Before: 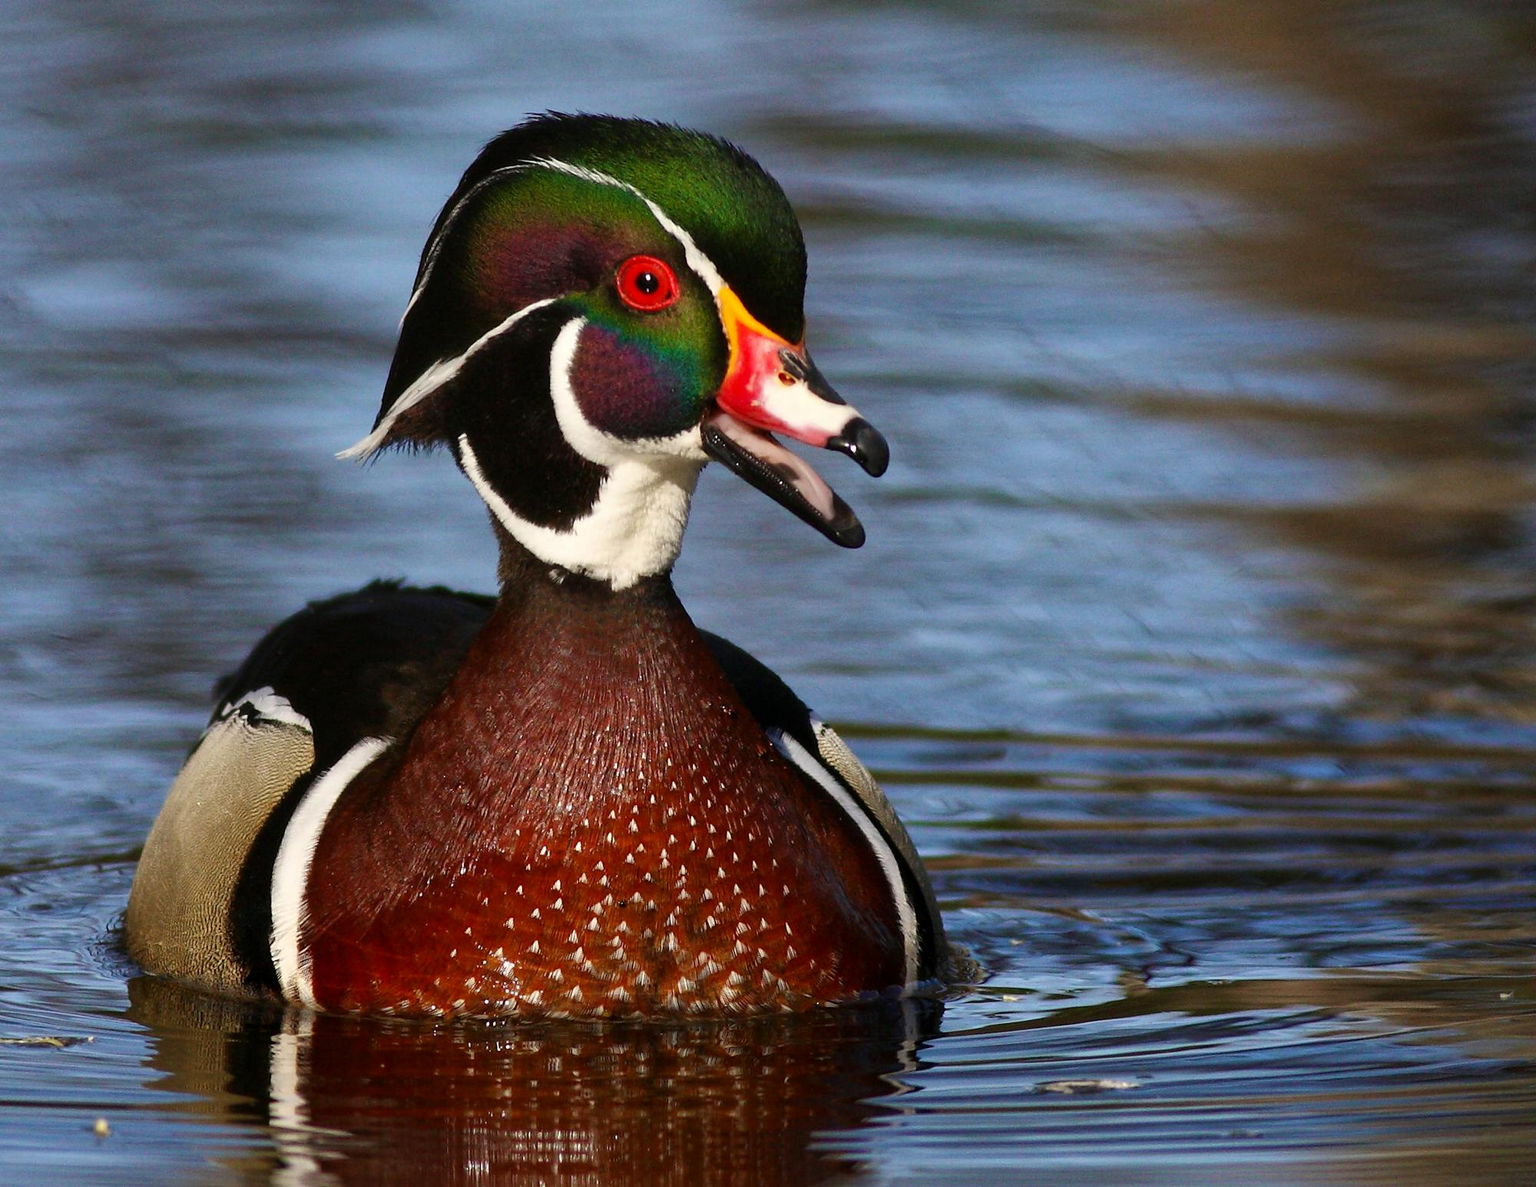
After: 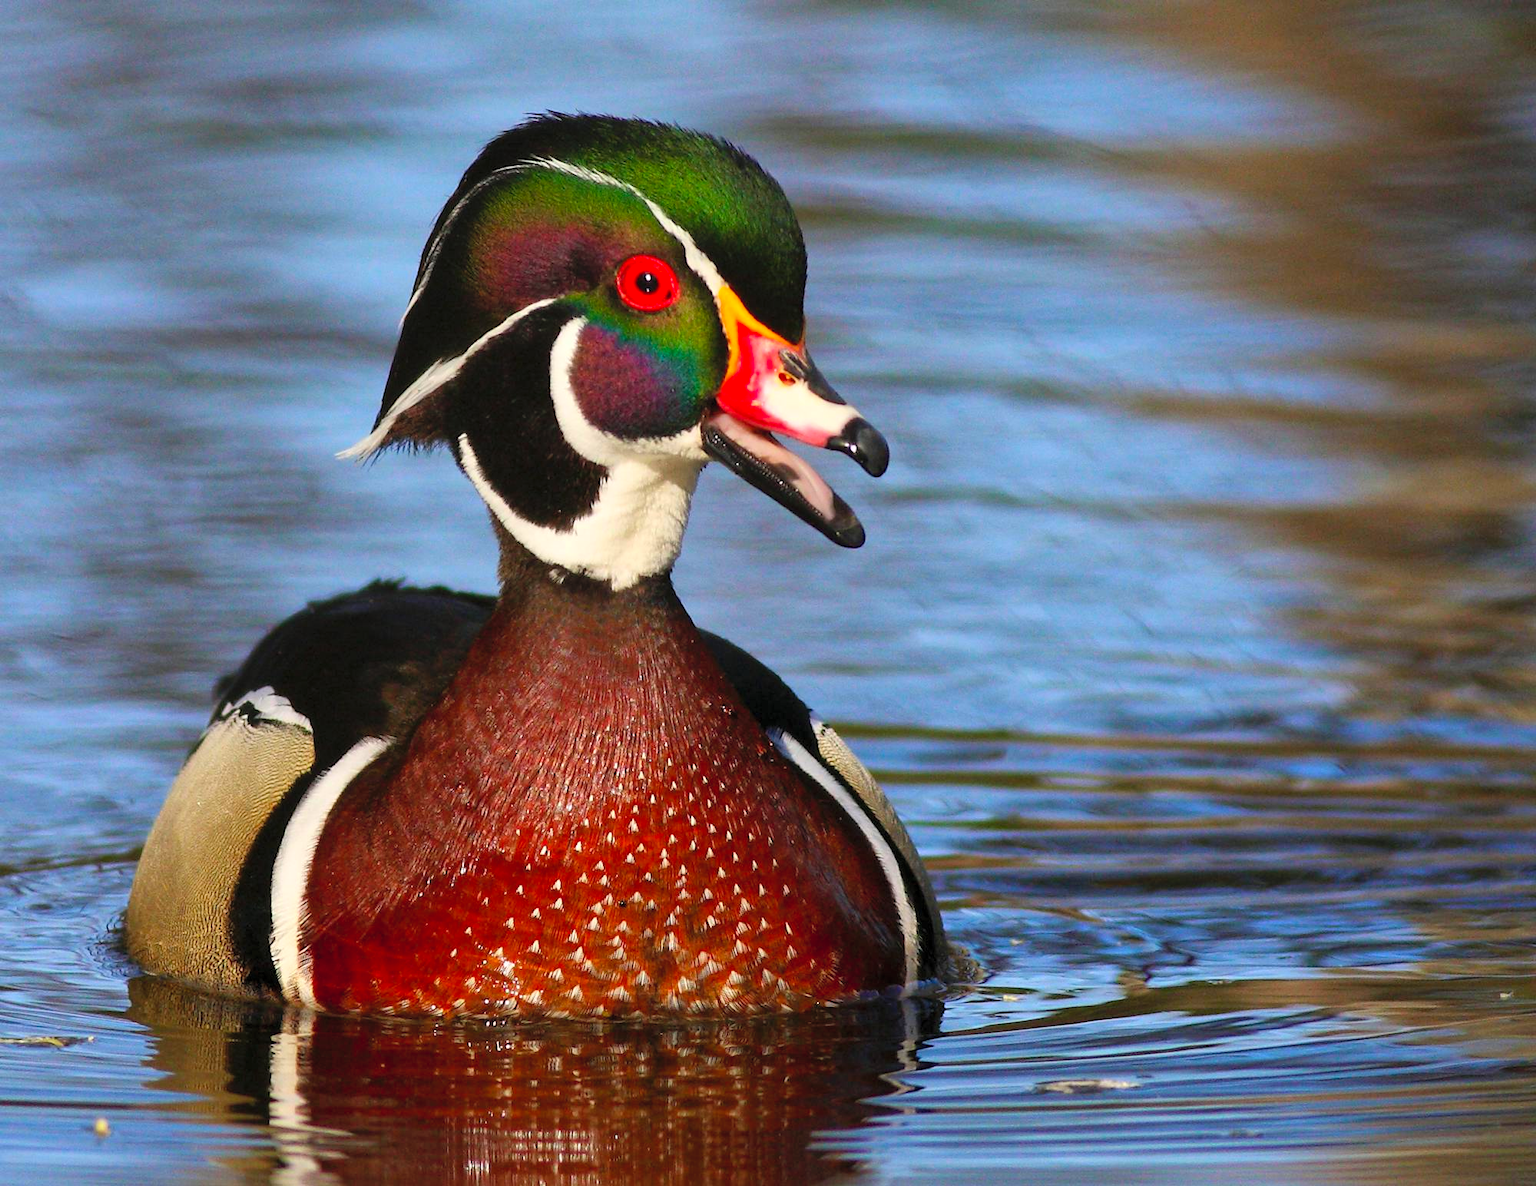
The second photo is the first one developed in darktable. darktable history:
contrast brightness saturation: contrast 0.068, brightness 0.18, saturation 0.4
